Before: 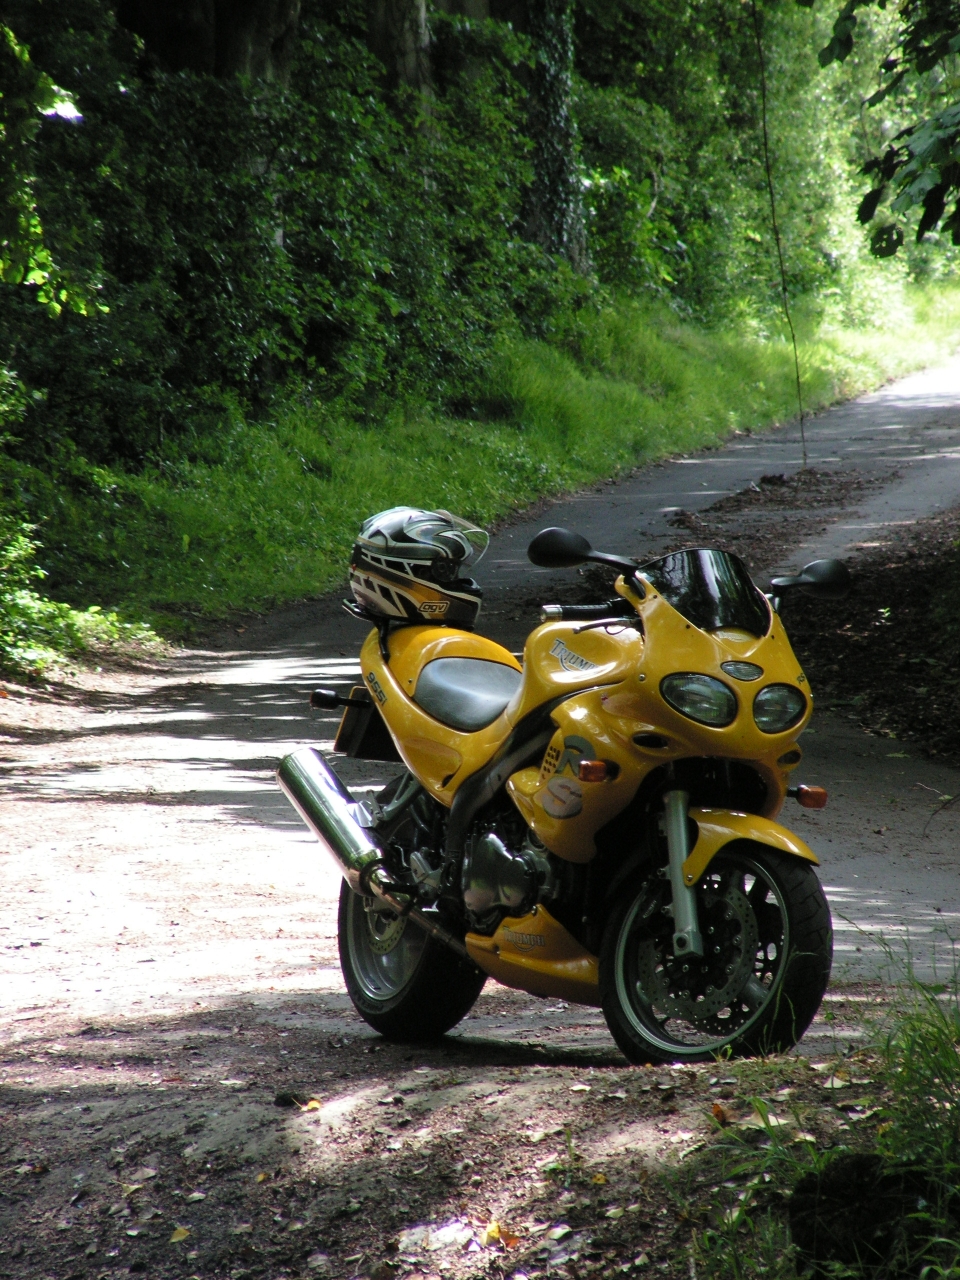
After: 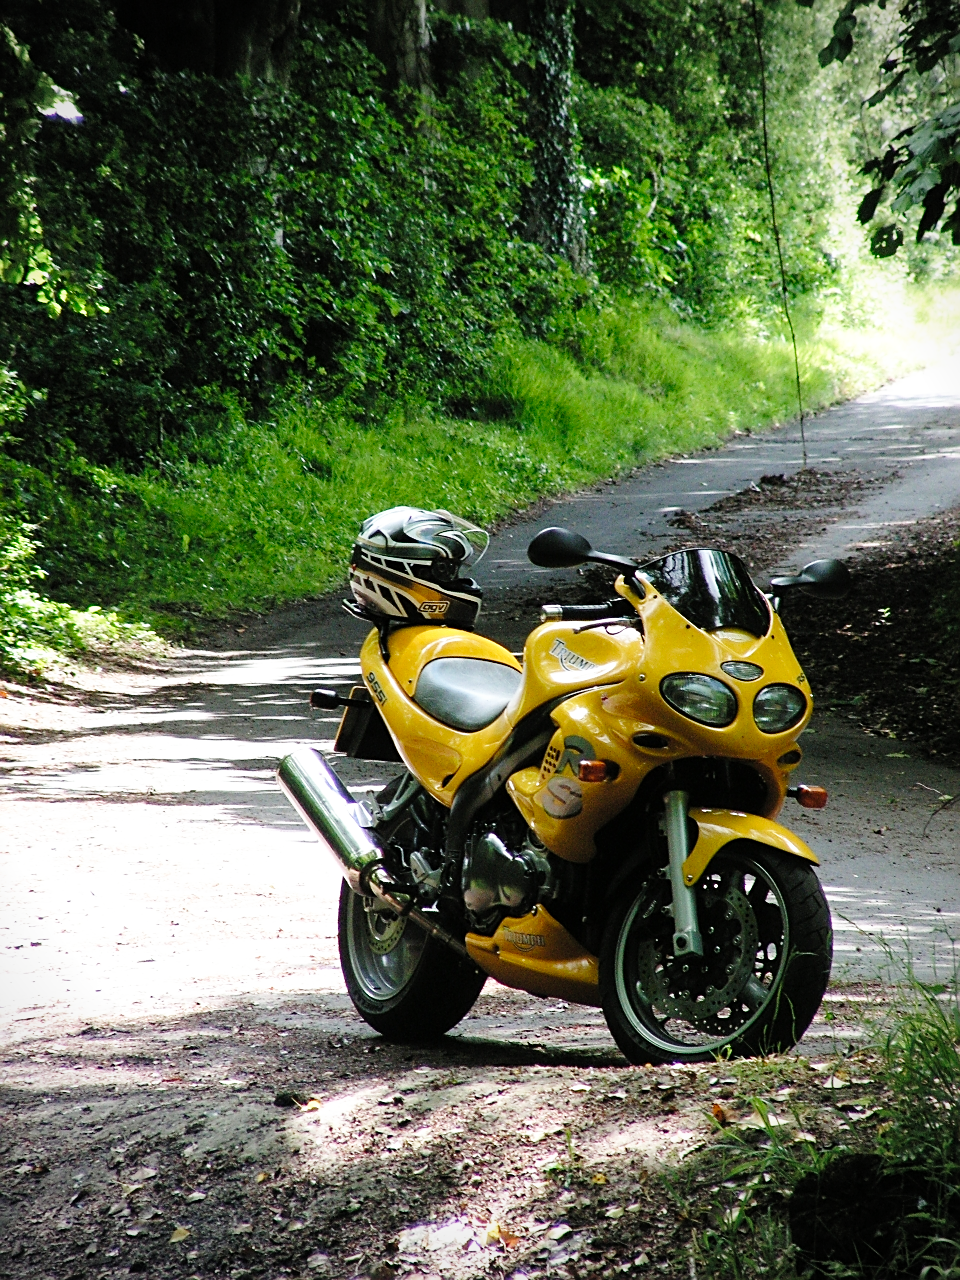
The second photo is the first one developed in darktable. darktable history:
base curve: curves: ch0 [(0, 0) (0.008, 0.007) (0.022, 0.029) (0.048, 0.089) (0.092, 0.197) (0.191, 0.399) (0.275, 0.534) (0.357, 0.65) (0.477, 0.78) (0.542, 0.833) (0.799, 0.973) (1, 1)], preserve colors none
sharpen: on, module defaults
vignetting: on, module defaults
